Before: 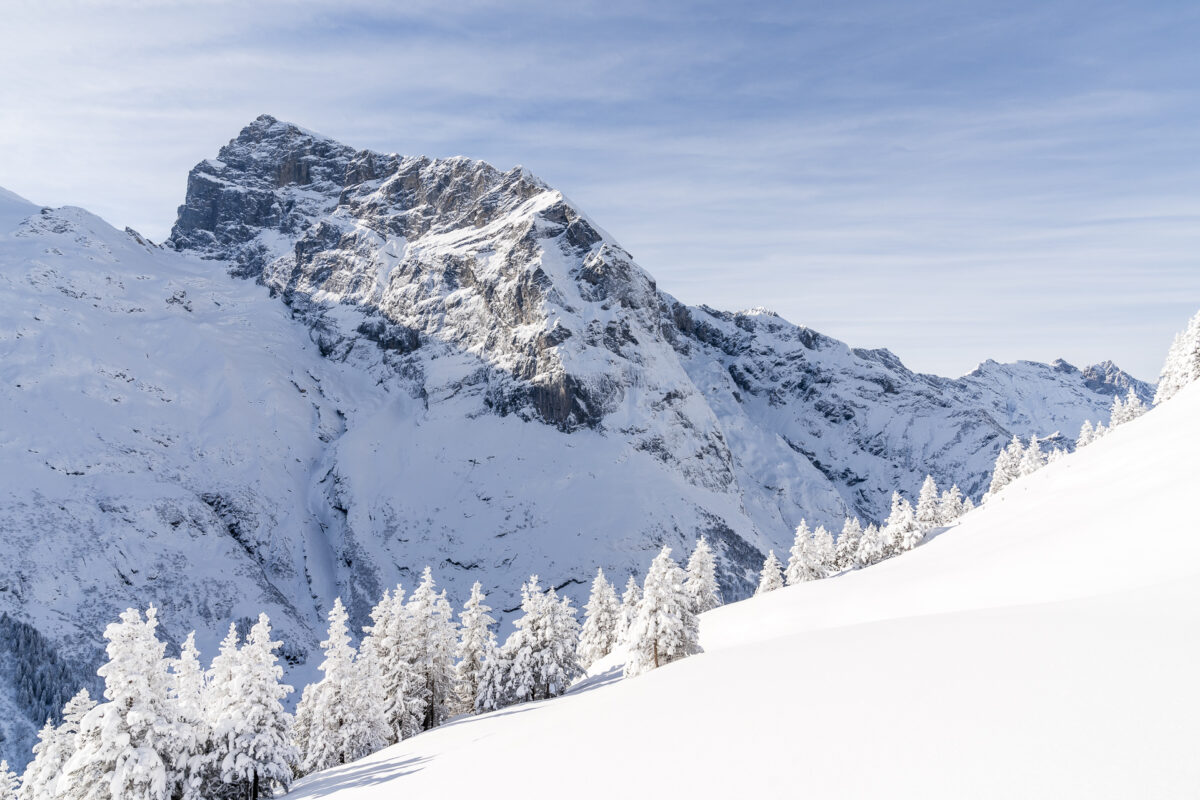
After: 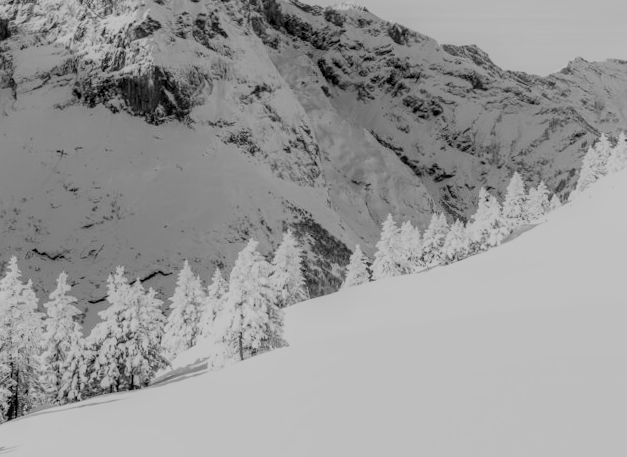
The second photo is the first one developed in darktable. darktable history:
local contrast: on, module defaults
rotate and perspective: rotation 0.8°, automatic cropping off
monochrome: a 79.32, b 81.83, size 1.1
filmic rgb: middle gray luminance 12.74%, black relative exposure -10.13 EV, white relative exposure 3.47 EV, threshold 6 EV, target black luminance 0%, hardness 5.74, latitude 44.69%, contrast 1.221, highlights saturation mix 5%, shadows ↔ highlights balance 26.78%, add noise in highlights 0, preserve chrominance no, color science v3 (2019), use custom middle-gray values true, iterations of high-quality reconstruction 0, contrast in highlights soft, enable highlight reconstruction true
crop: left 34.479%, top 38.822%, right 13.718%, bottom 5.172%
